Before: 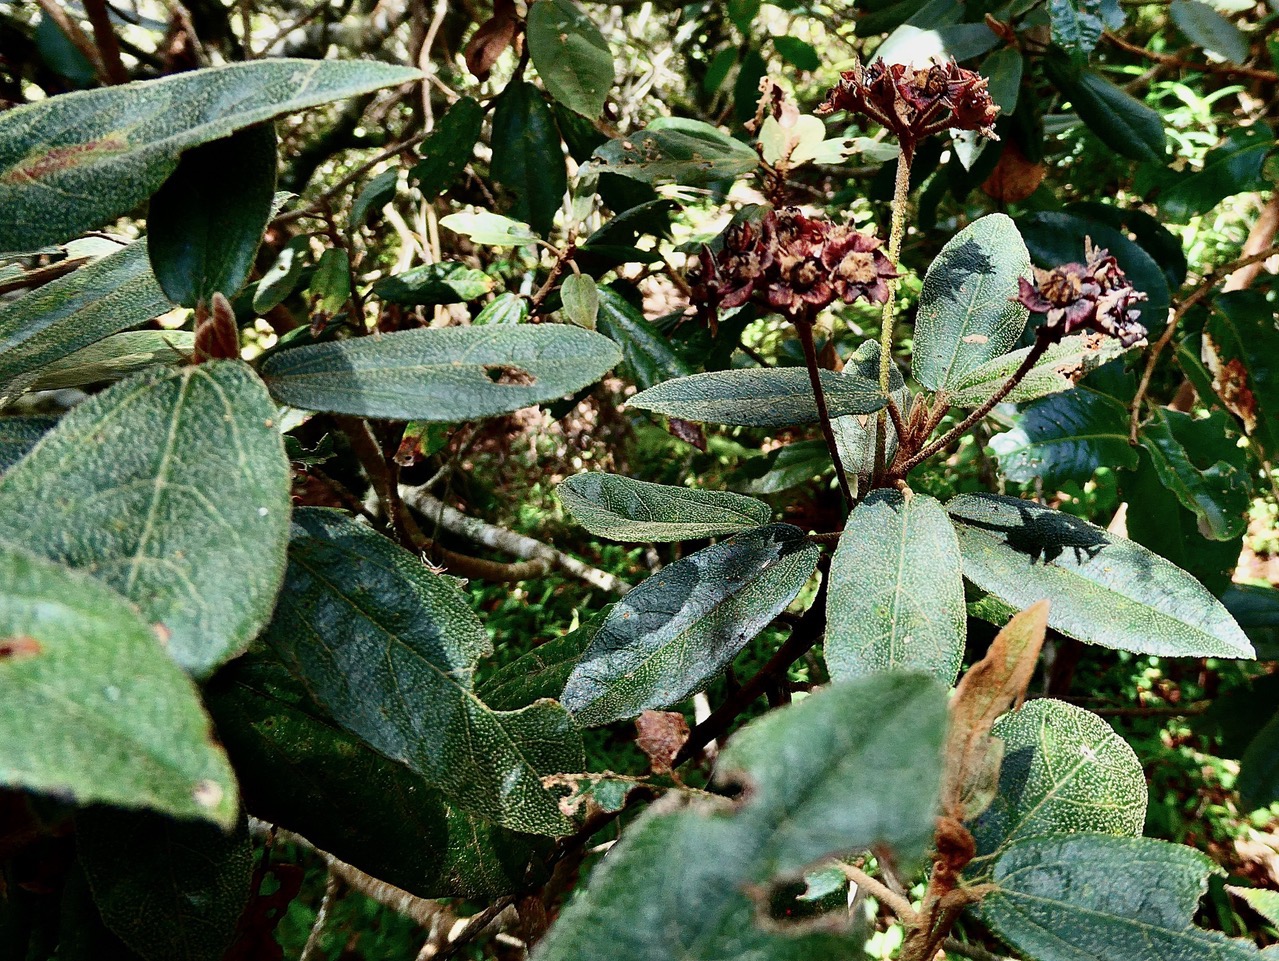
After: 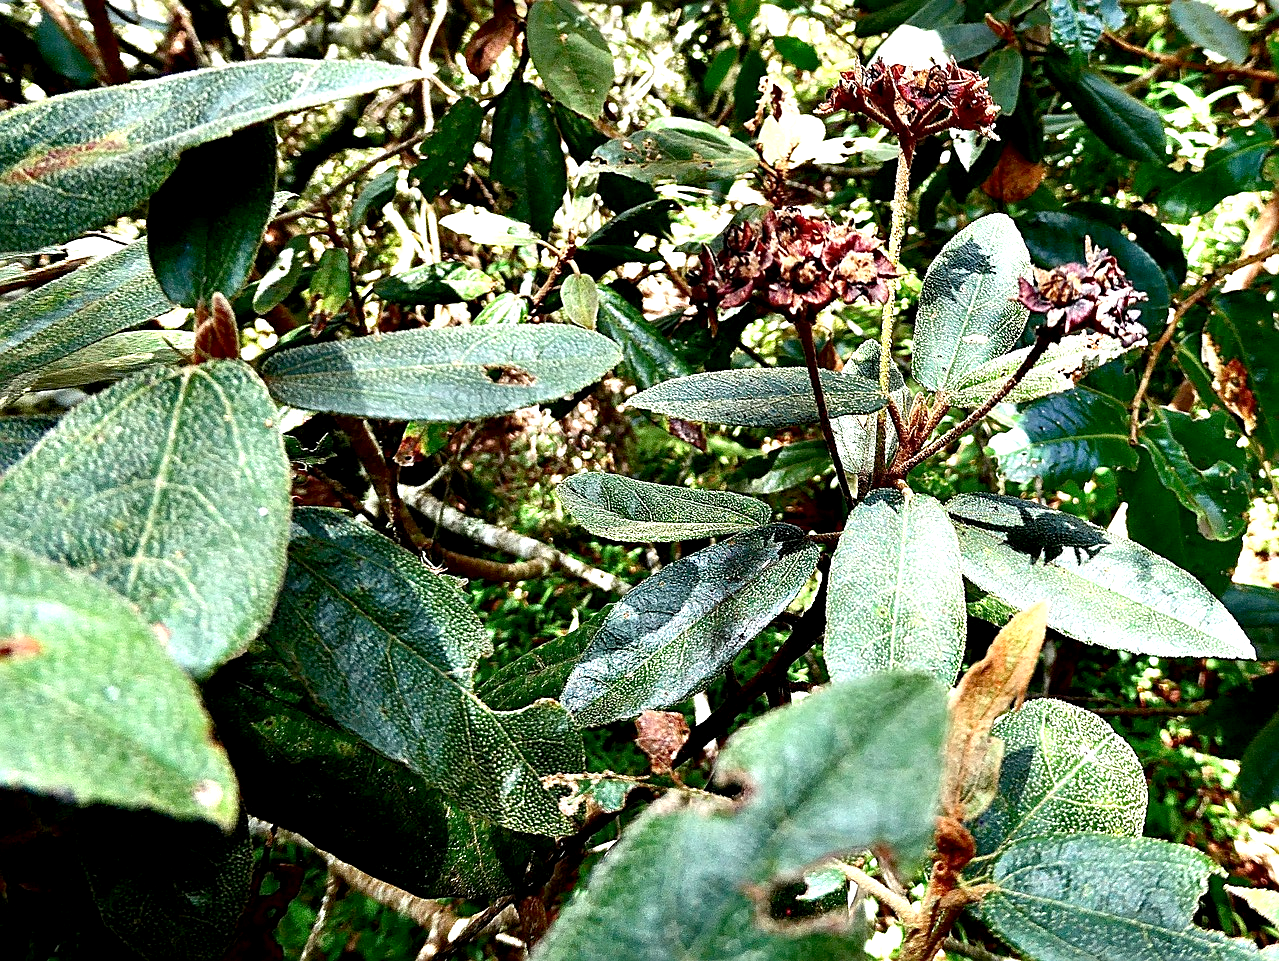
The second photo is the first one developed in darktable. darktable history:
sharpen: on, module defaults
exposure: exposure 0.948 EV, compensate highlight preservation false
